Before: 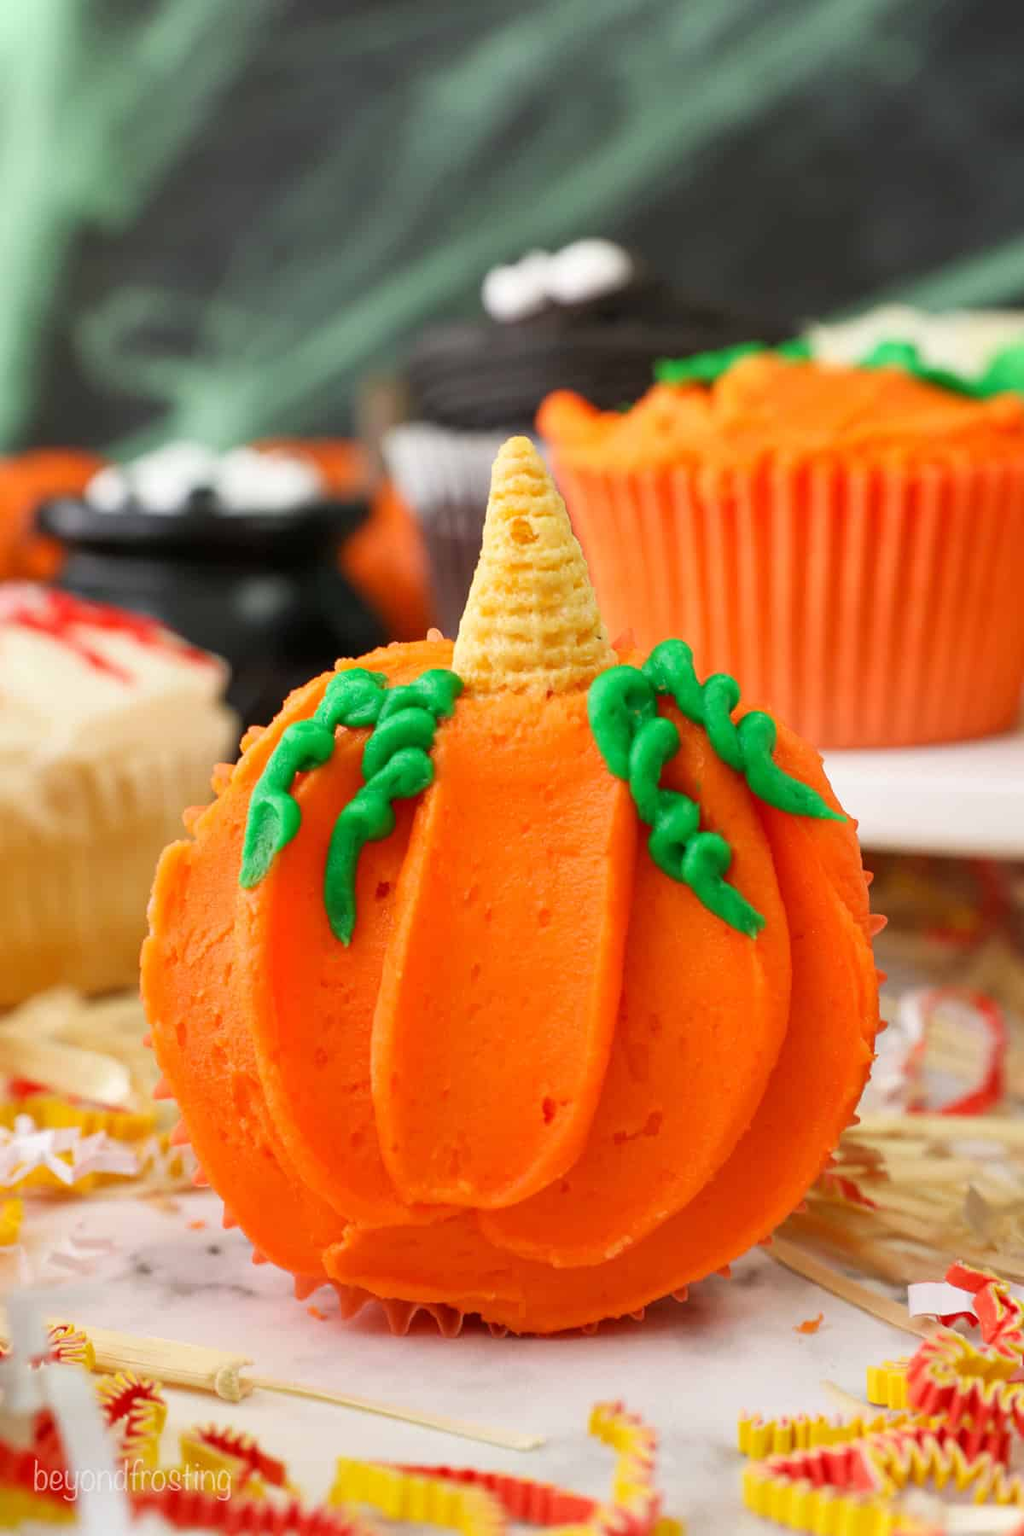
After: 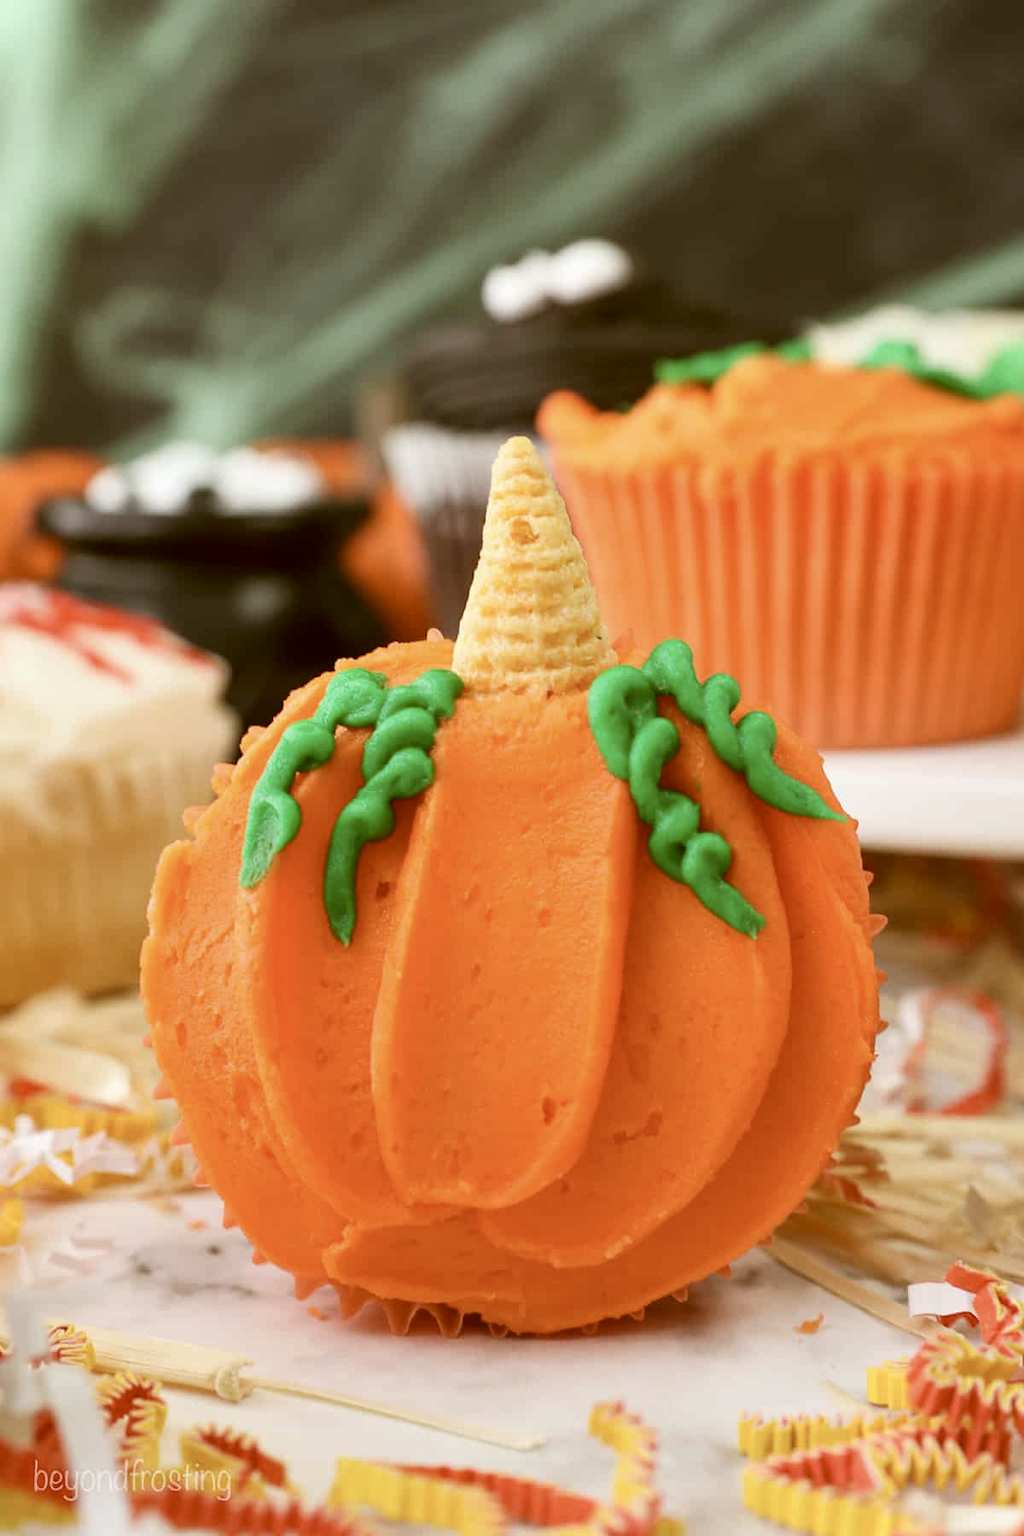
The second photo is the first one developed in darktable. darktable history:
color correction: highlights a* -0.539, highlights b* 0.167, shadows a* 4.48, shadows b* 20.28
tone equalizer: edges refinement/feathering 500, mask exposure compensation -1.57 EV, preserve details no
contrast brightness saturation: contrast 0.096, saturation -0.303
